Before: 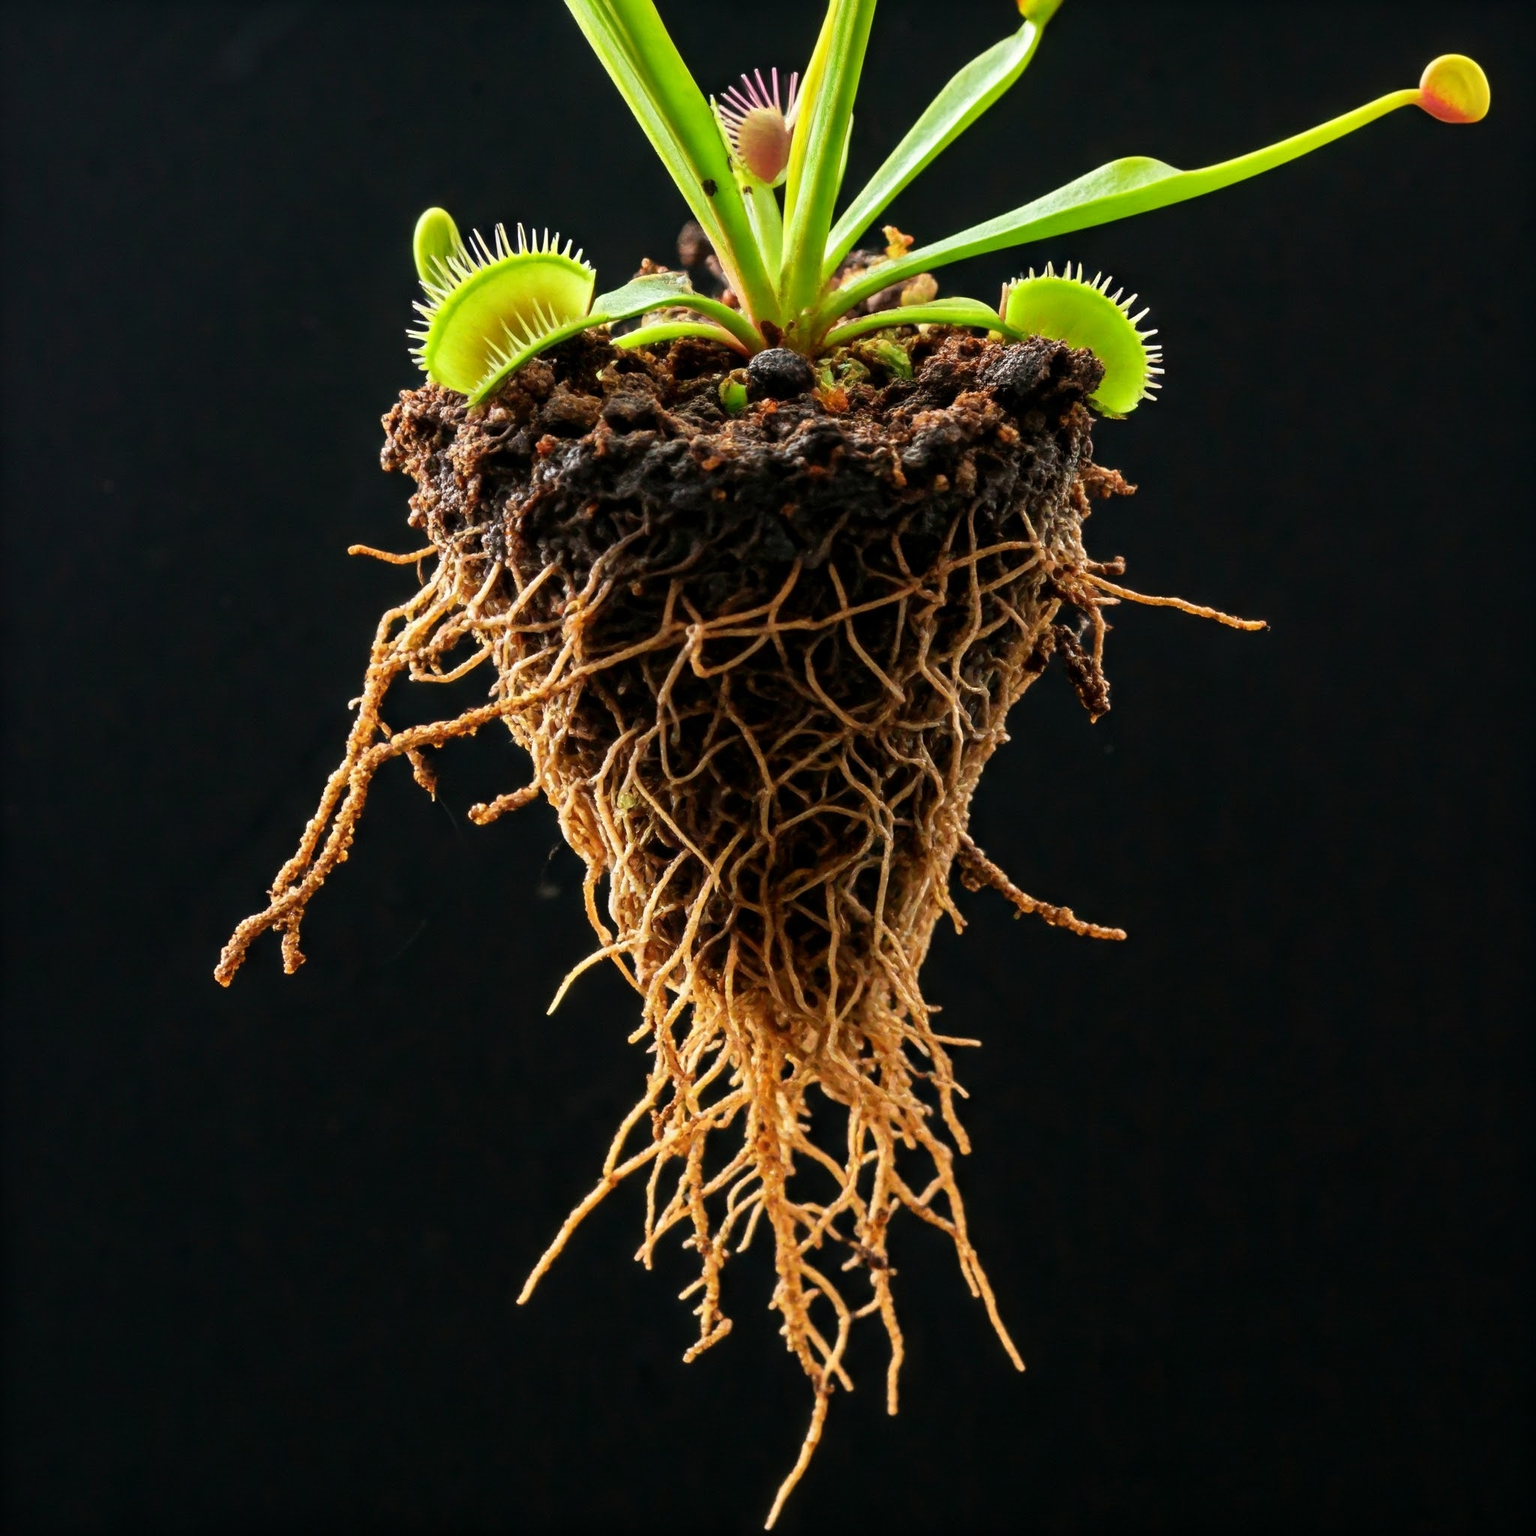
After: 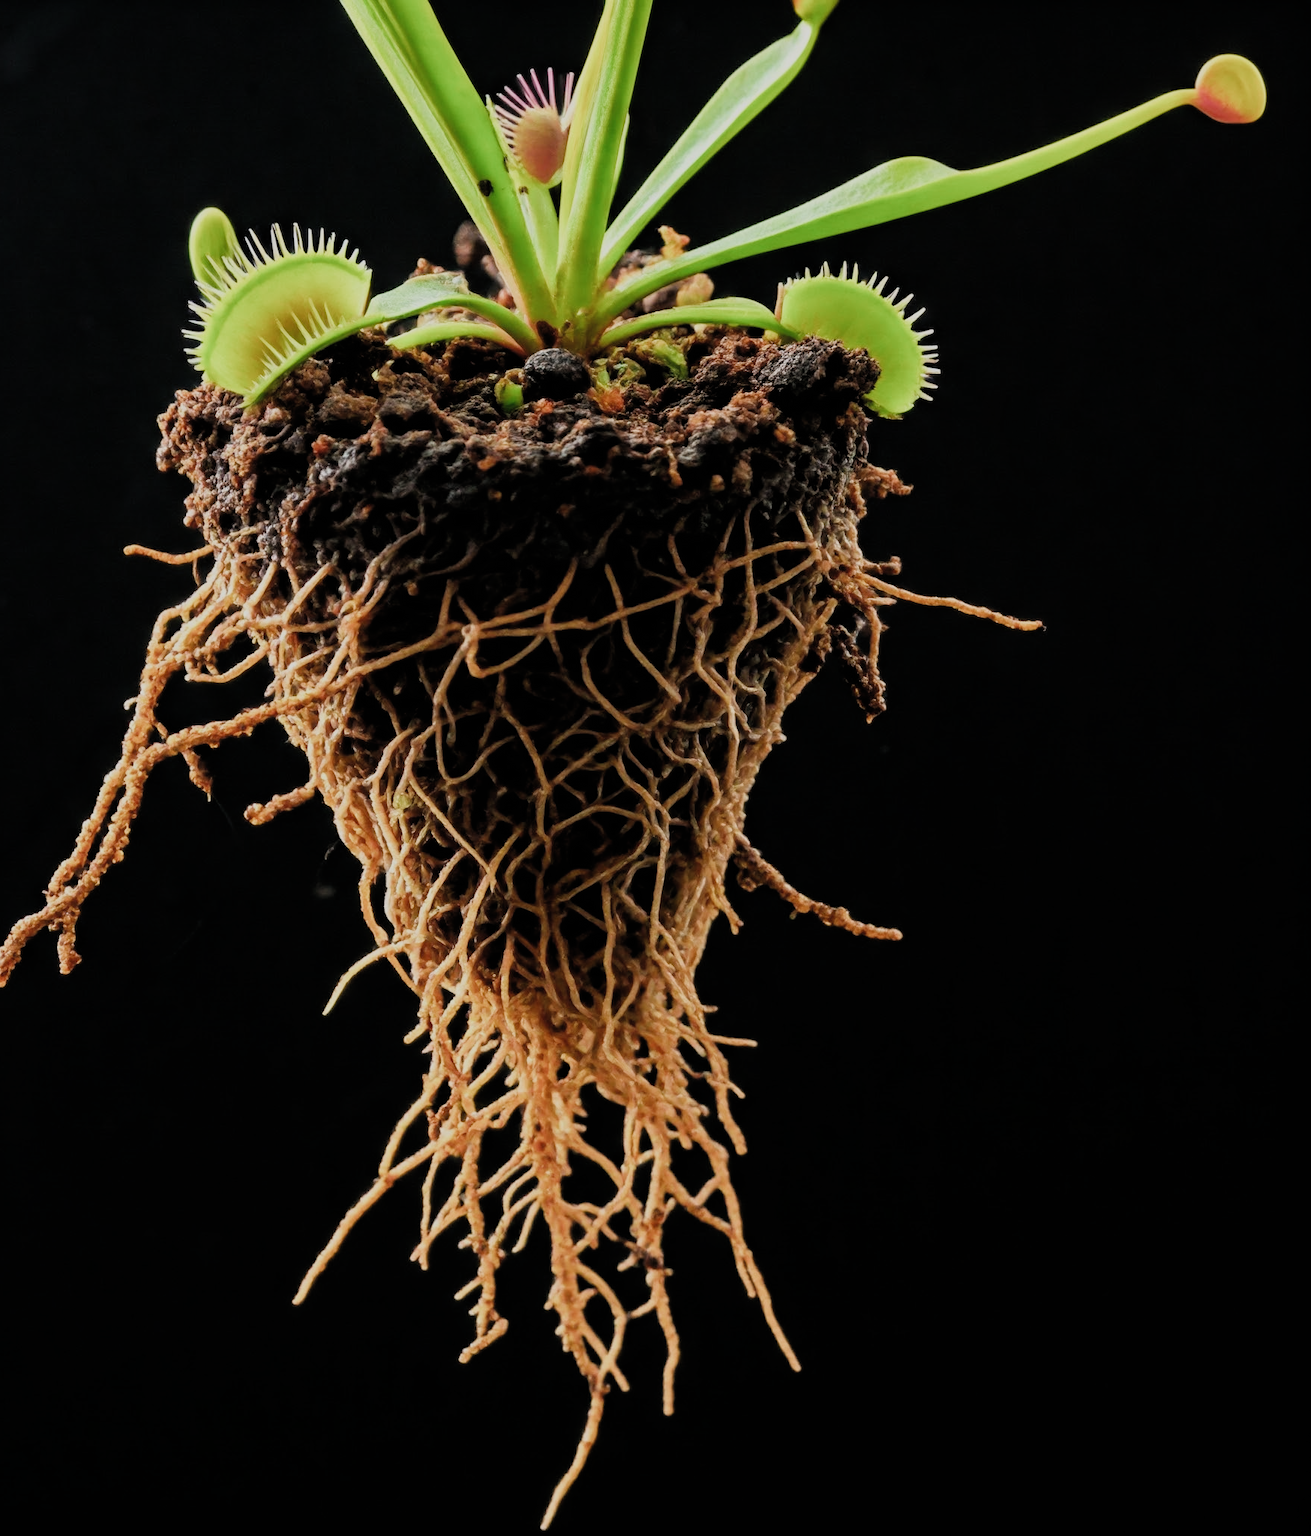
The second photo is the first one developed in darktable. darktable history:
crop and rotate: left 14.633%
filmic rgb: black relative exposure -7.65 EV, white relative exposure 4.56 EV, hardness 3.61, color science v4 (2020), iterations of high-quality reconstruction 0
